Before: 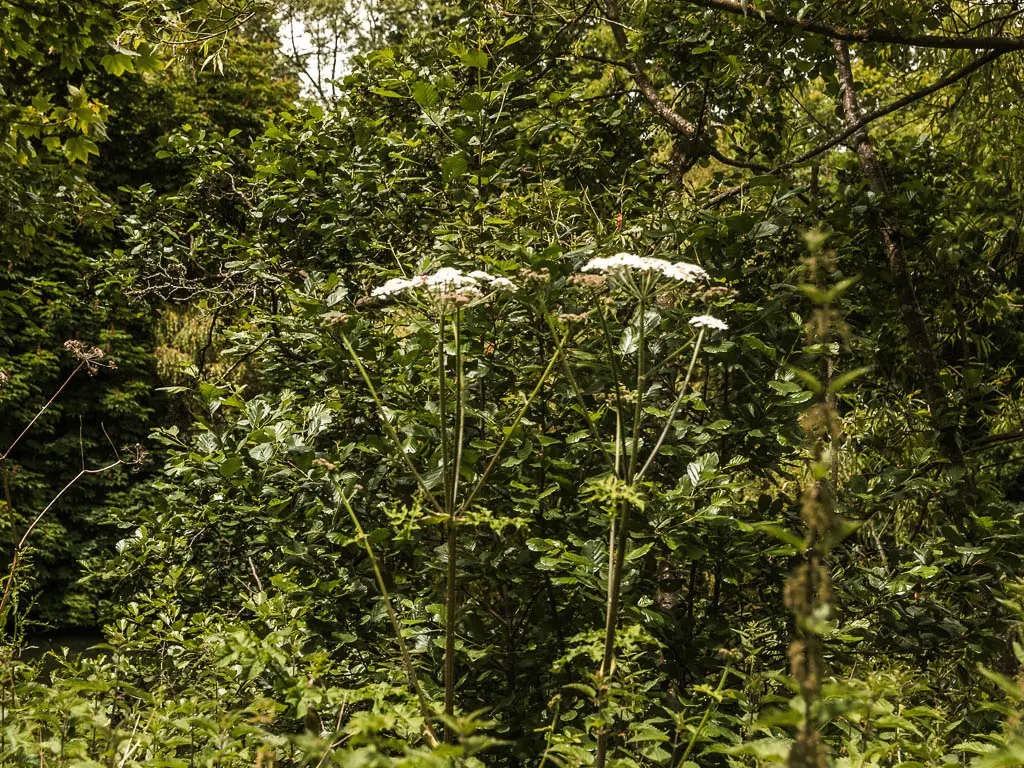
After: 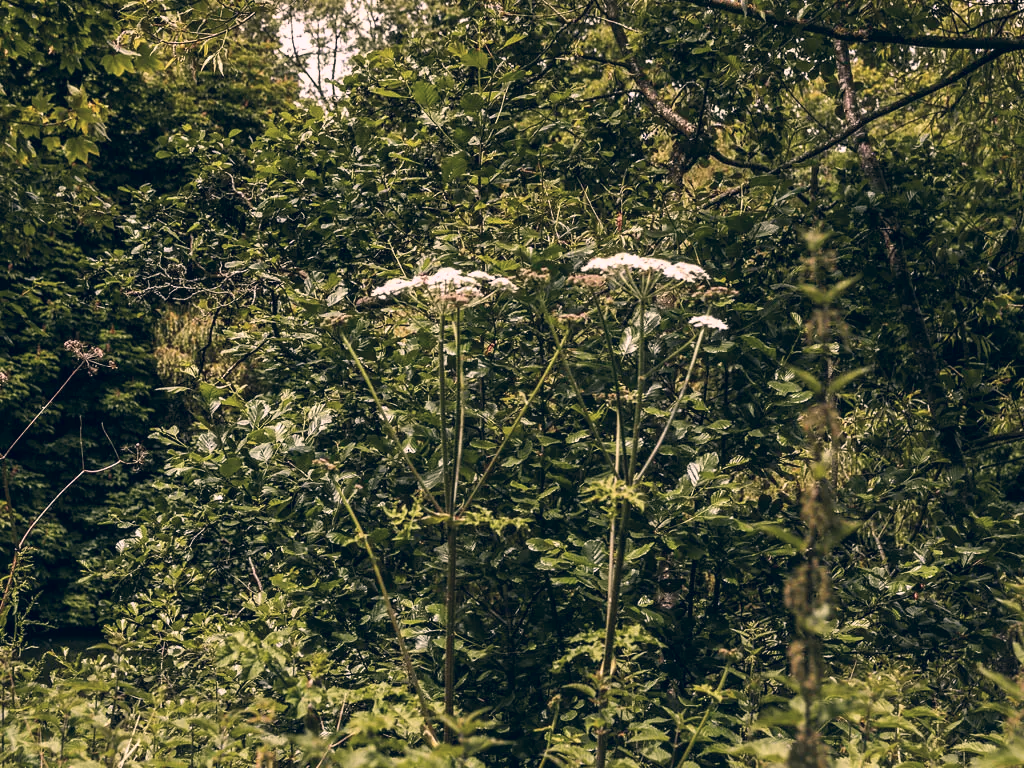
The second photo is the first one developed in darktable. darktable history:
color correction: highlights a* 13.88, highlights b* 6.06, shadows a* -6.13, shadows b* -15.44, saturation 0.836
